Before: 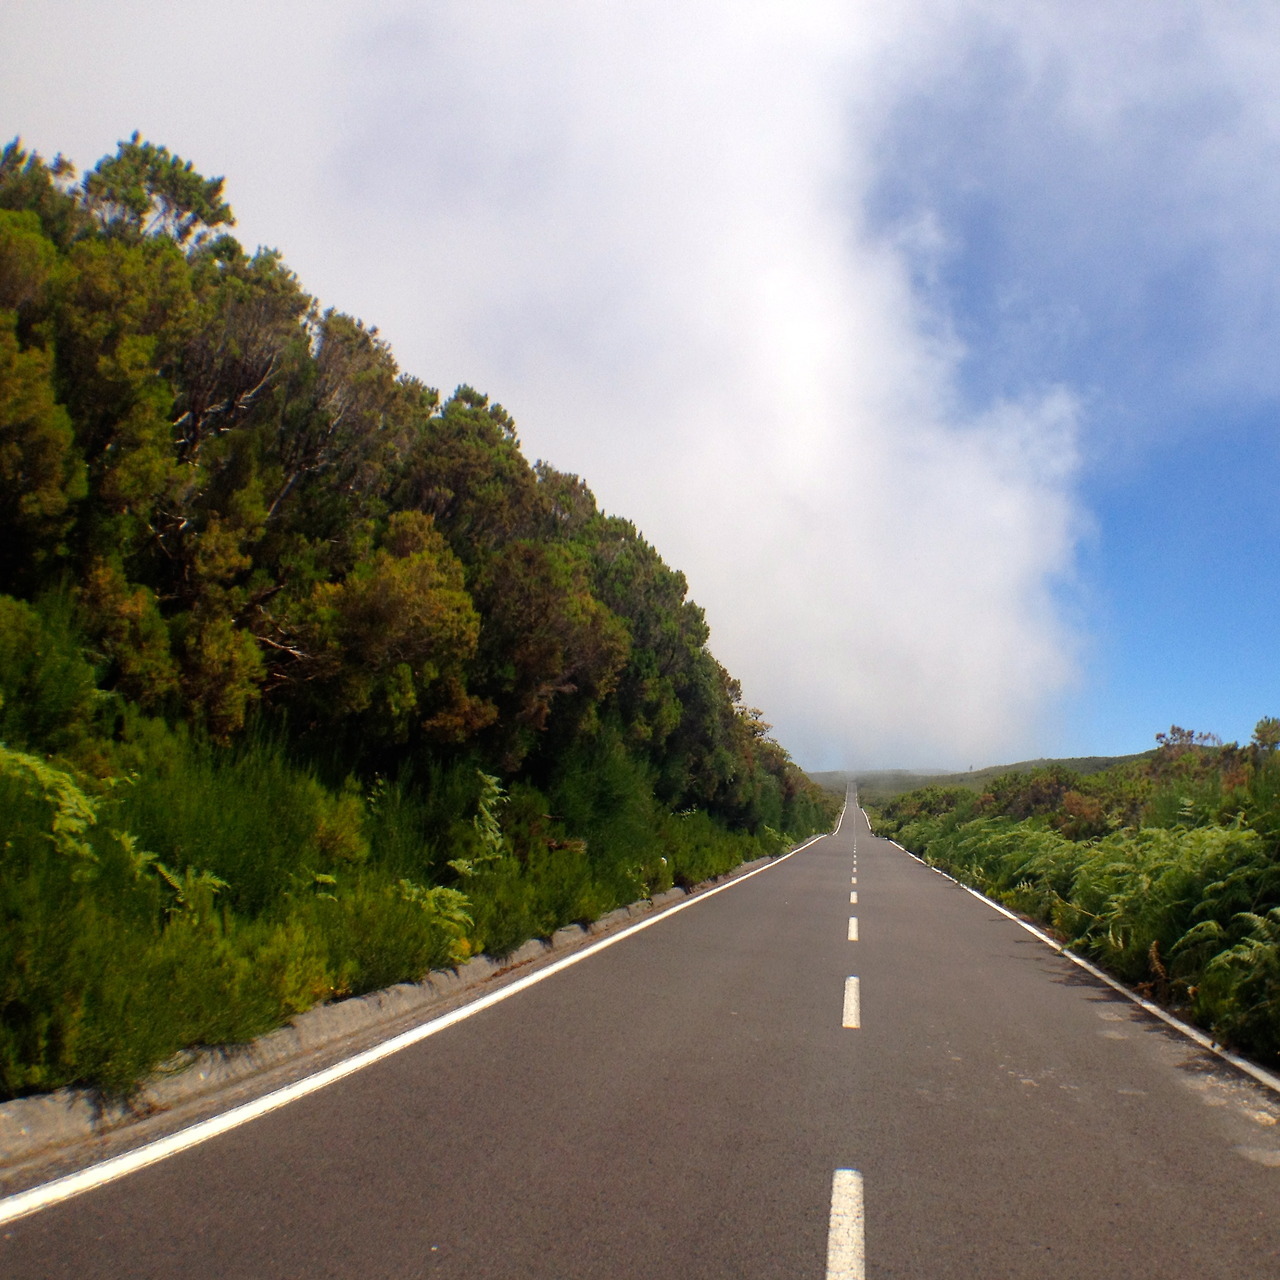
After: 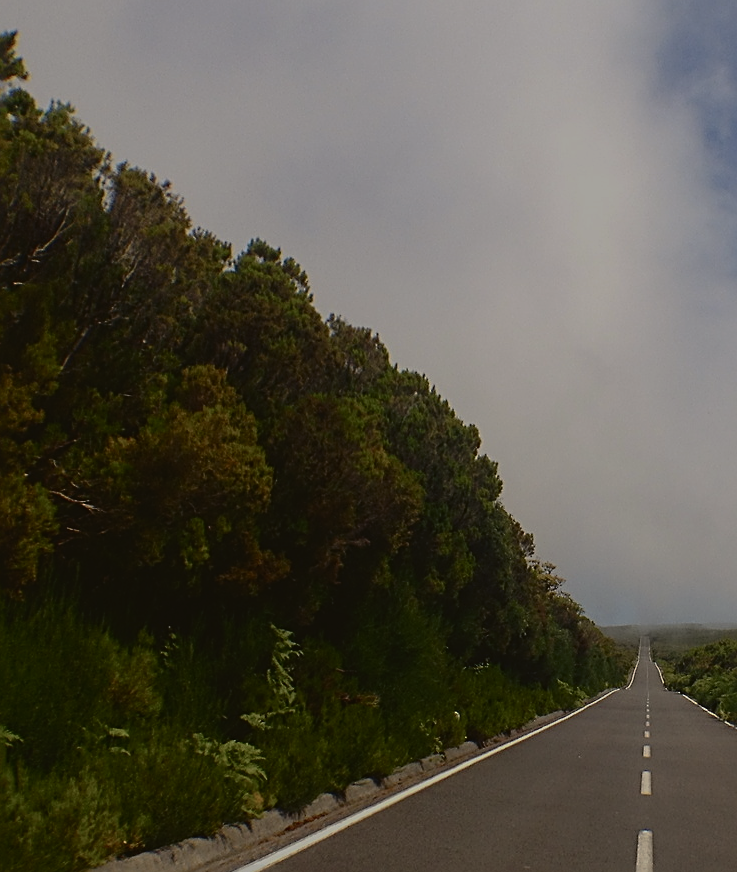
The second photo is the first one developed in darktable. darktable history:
crop: left 16.214%, top 11.419%, right 26.164%, bottom 20.378%
base curve: curves: ch0 [(0, 0) (0.826, 0.587) (1, 1)], preserve colors none
tone curve: curves: ch0 [(0, 0.021) (0.049, 0.044) (0.152, 0.14) (0.328, 0.377) (0.473, 0.543) (0.641, 0.705) (0.868, 0.887) (1, 0.969)]; ch1 [(0, 0) (0.302, 0.331) (0.427, 0.433) (0.472, 0.47) (0.502, 0.503) (0.522, 0.526) (0.564, 0.591) (0.602, 0.632) (0.677, 0.701) (0.859, 0.885) (1, 1)]; ch2 [(0, 0) (0.33, 0.301) (0.447, 0.44) (0.487, 0.496) (0.502, 0.516) (0.535, 0.554) (0.565, 0.598) (0.618, 0.629) (1, 1)], color space Lab, independent channels, preserve colors none
exposure: black level correction -0.017, exposure -1.077 EV, compensate highlight preservation false
sharpen: radius 2.536, amount 0.631
contrast brightness saturation: contrast 0.155, brightness 0.048
